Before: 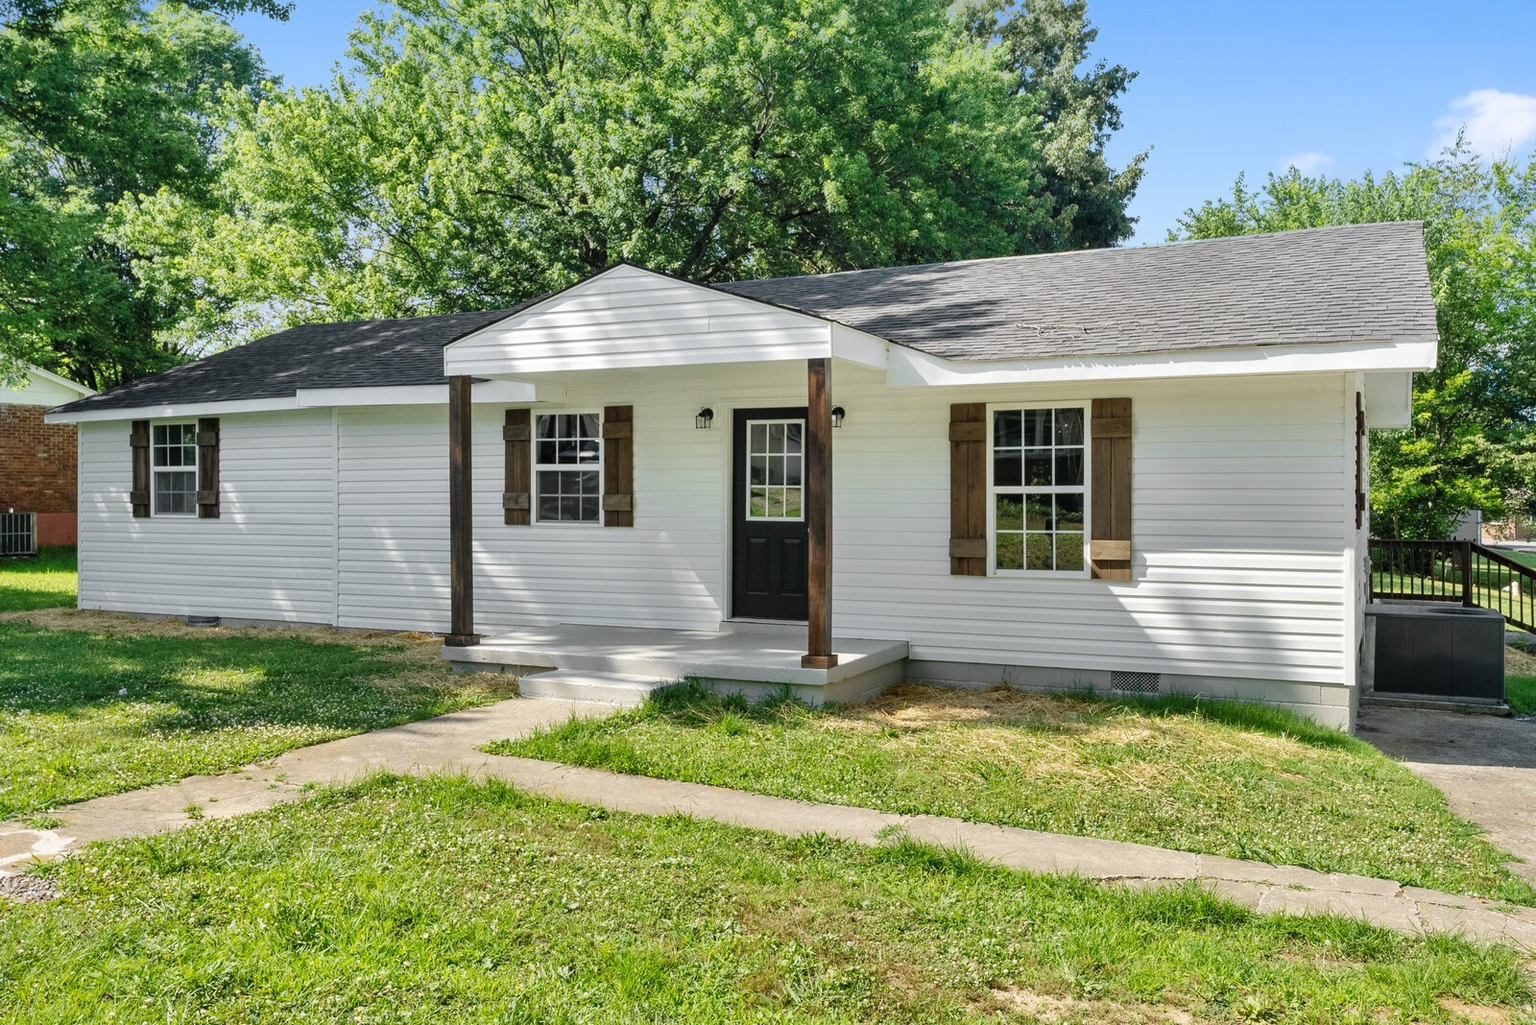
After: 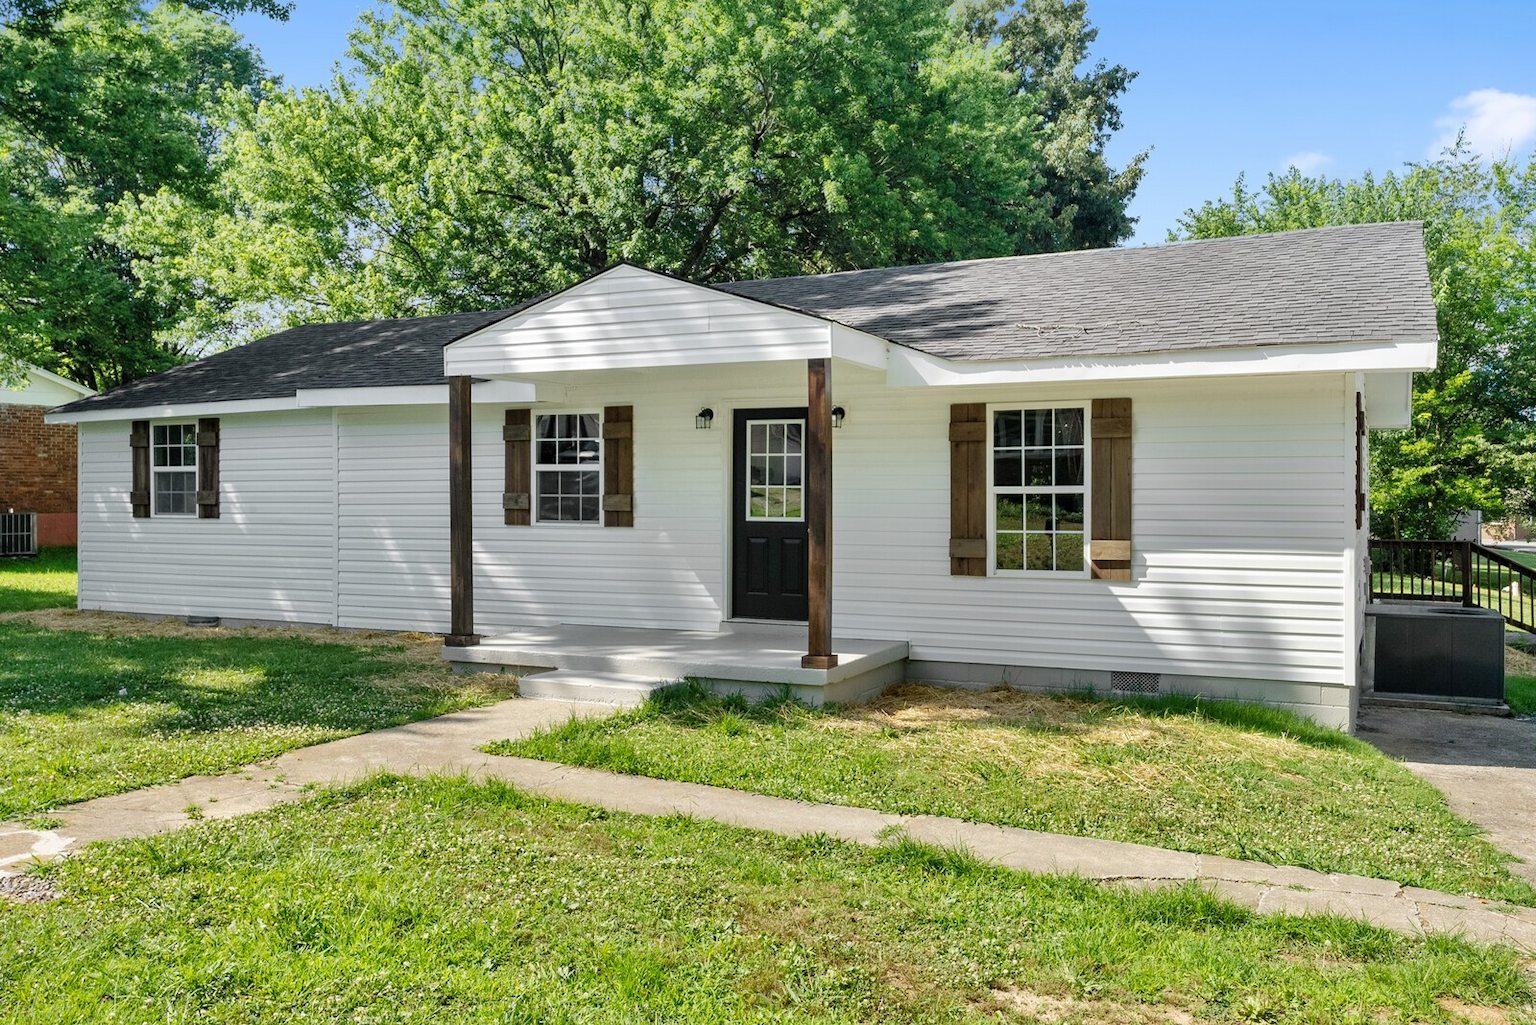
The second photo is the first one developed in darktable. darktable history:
exposure: black level correction 0.002, compensate highlight preservation false
color correction: highlights b* -0.014
